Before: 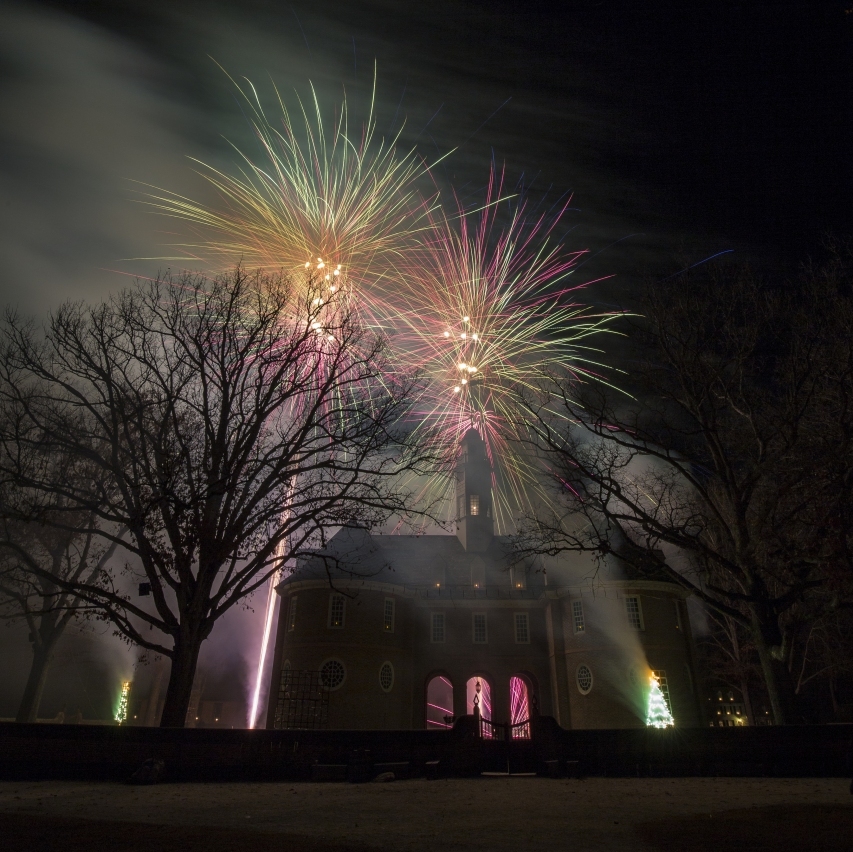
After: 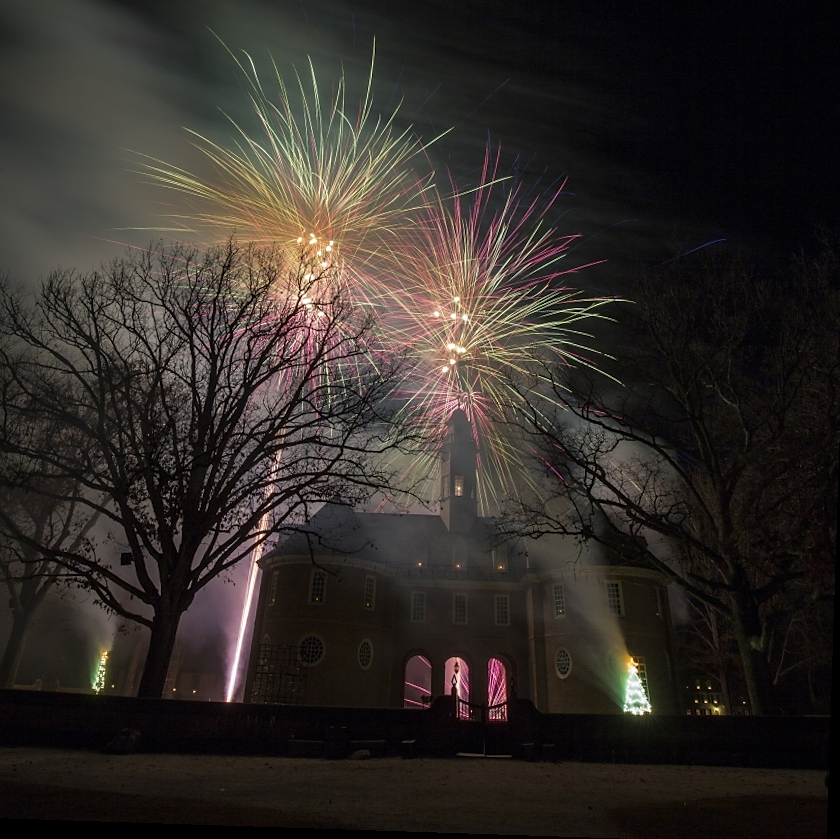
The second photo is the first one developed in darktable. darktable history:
sharpen: radius 1.471, amount 0.414, threshold 1.277
crop and rotate: angle -1.87°, left 3.12%, top 4.043%, right 1.393%, bottom 0.485%
